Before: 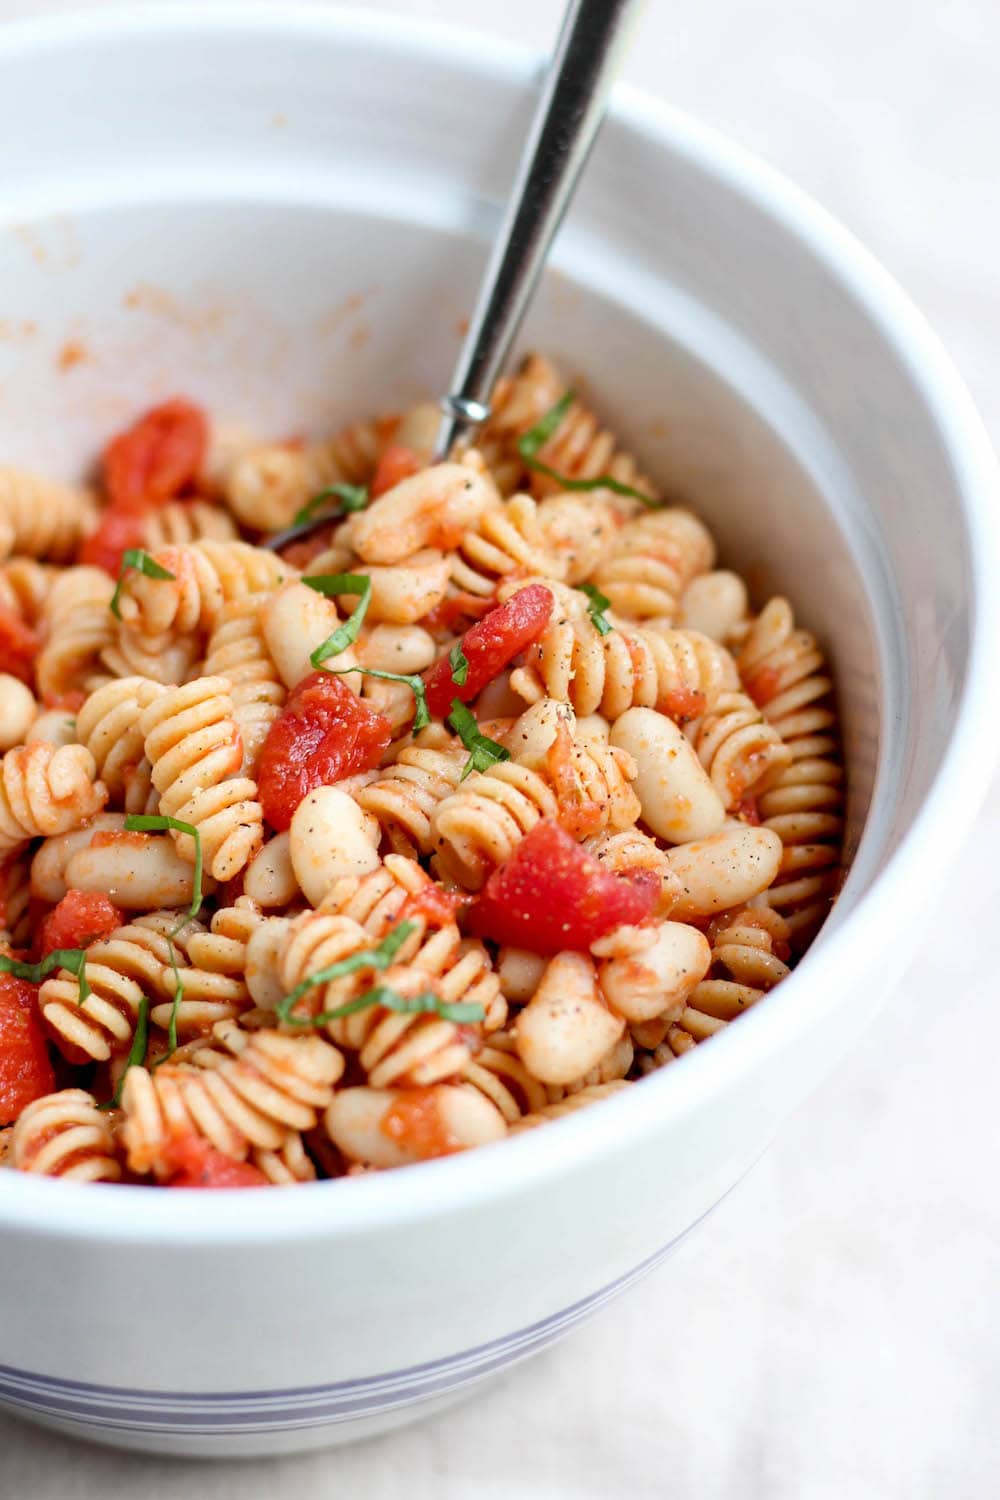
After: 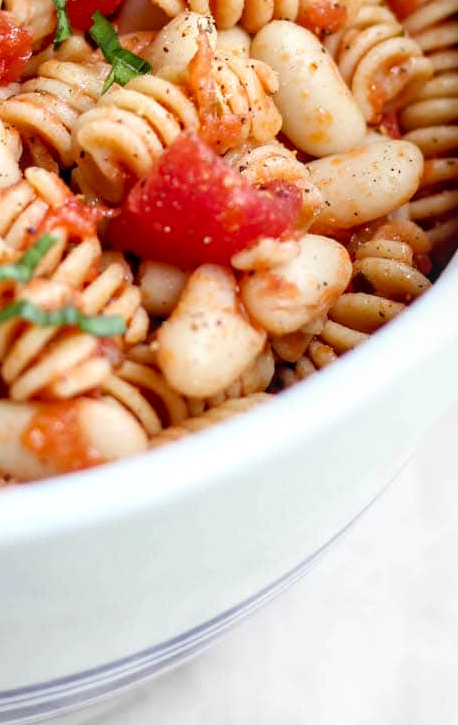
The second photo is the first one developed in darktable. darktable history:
crop: left 35.976%, top 45.819%, right 18.162%, bottom 5.807%
local contrast: on, module defaults
